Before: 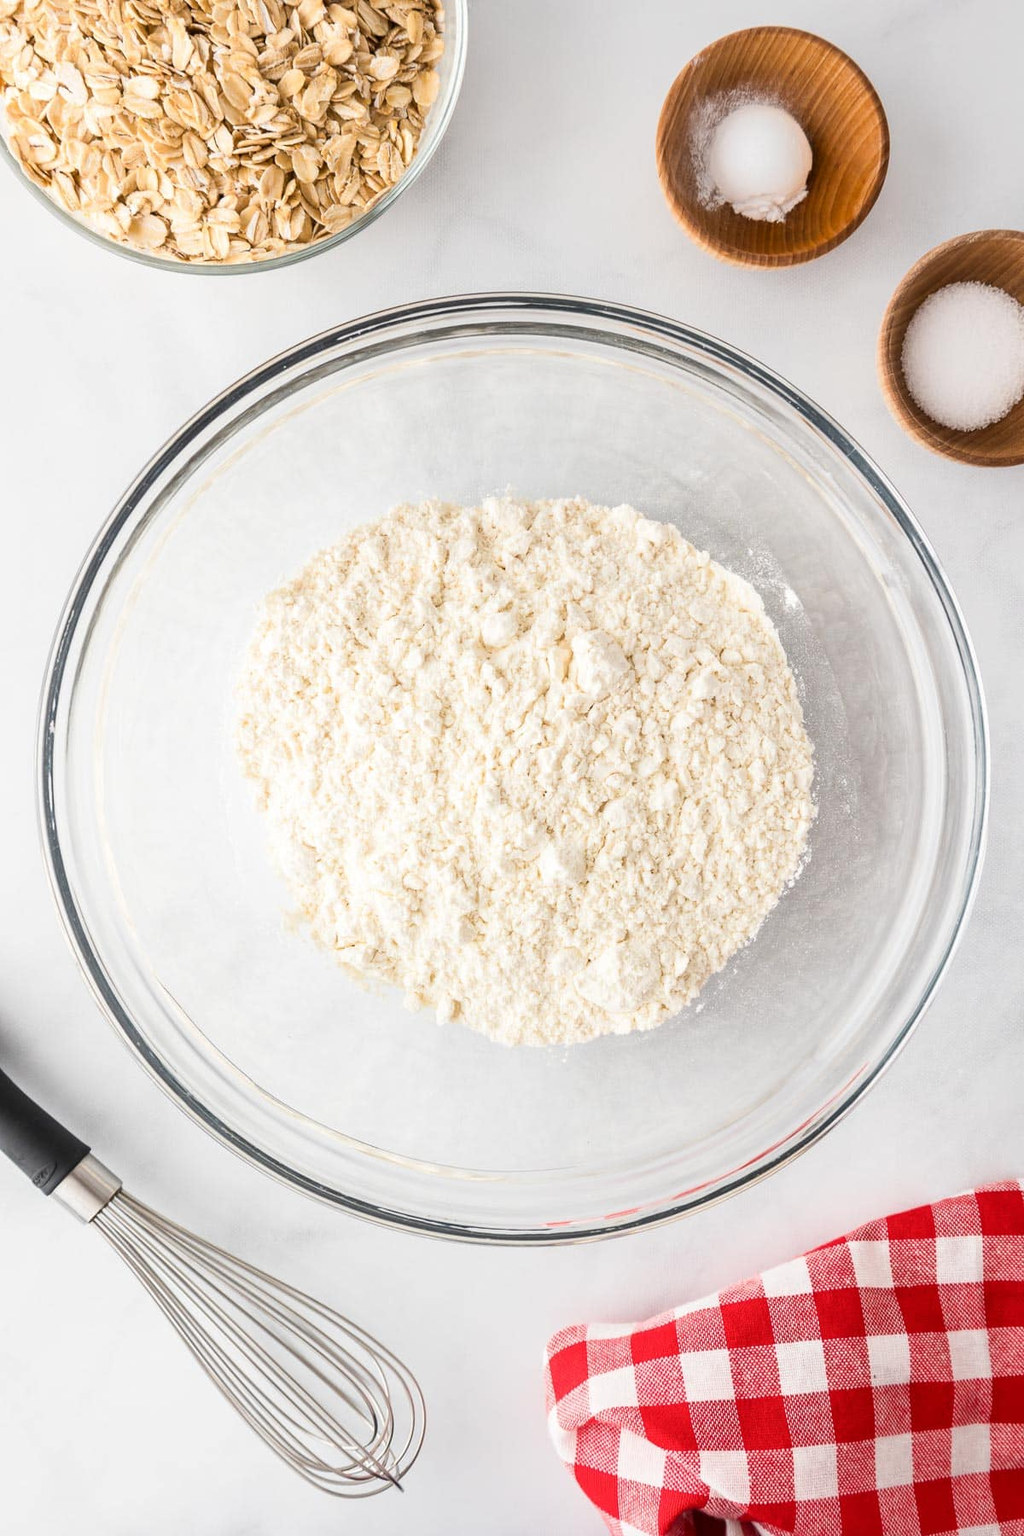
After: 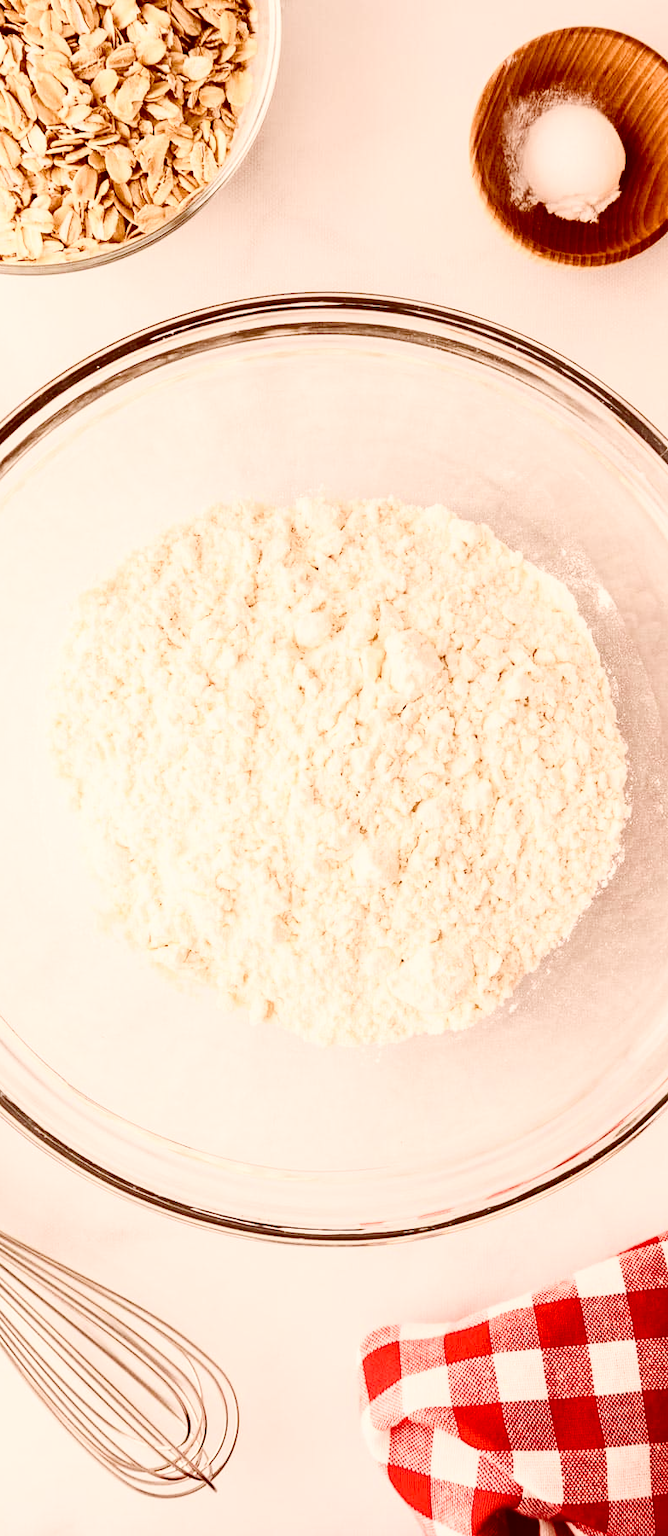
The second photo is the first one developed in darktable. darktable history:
contrast brightness saturation: contrast 0.296
crop and rotate: left 18.305%, right 16.41%
color balance rgb: power › chroma 2.526%, power › hue 70.4°, global offset › luminance -0.381%, linear chroma grading › shadows 16.145%, perceptual saturation grading › global saturation 0.315%, perceptual saturation grading › highlights -33.479%, perceptual saturation grading › mid-tones 15.007%, perceptual saturation grading › shadows 47.908%, global vibrance 20%
color correction: highlights a* 9.43, highlights b* 8.62, shadows a* 39.95, shadows b* 39.97, saturation 0.777
